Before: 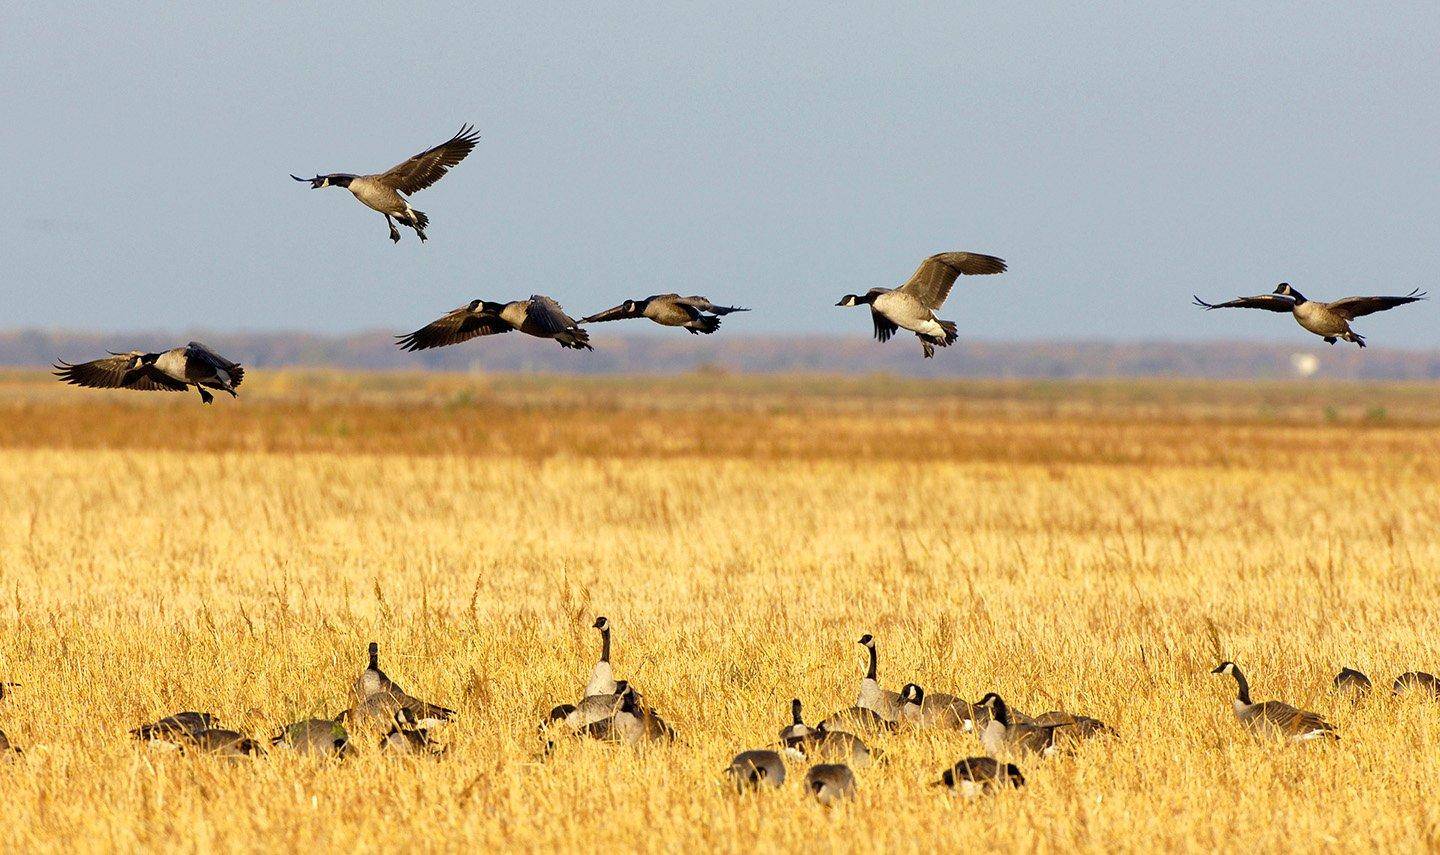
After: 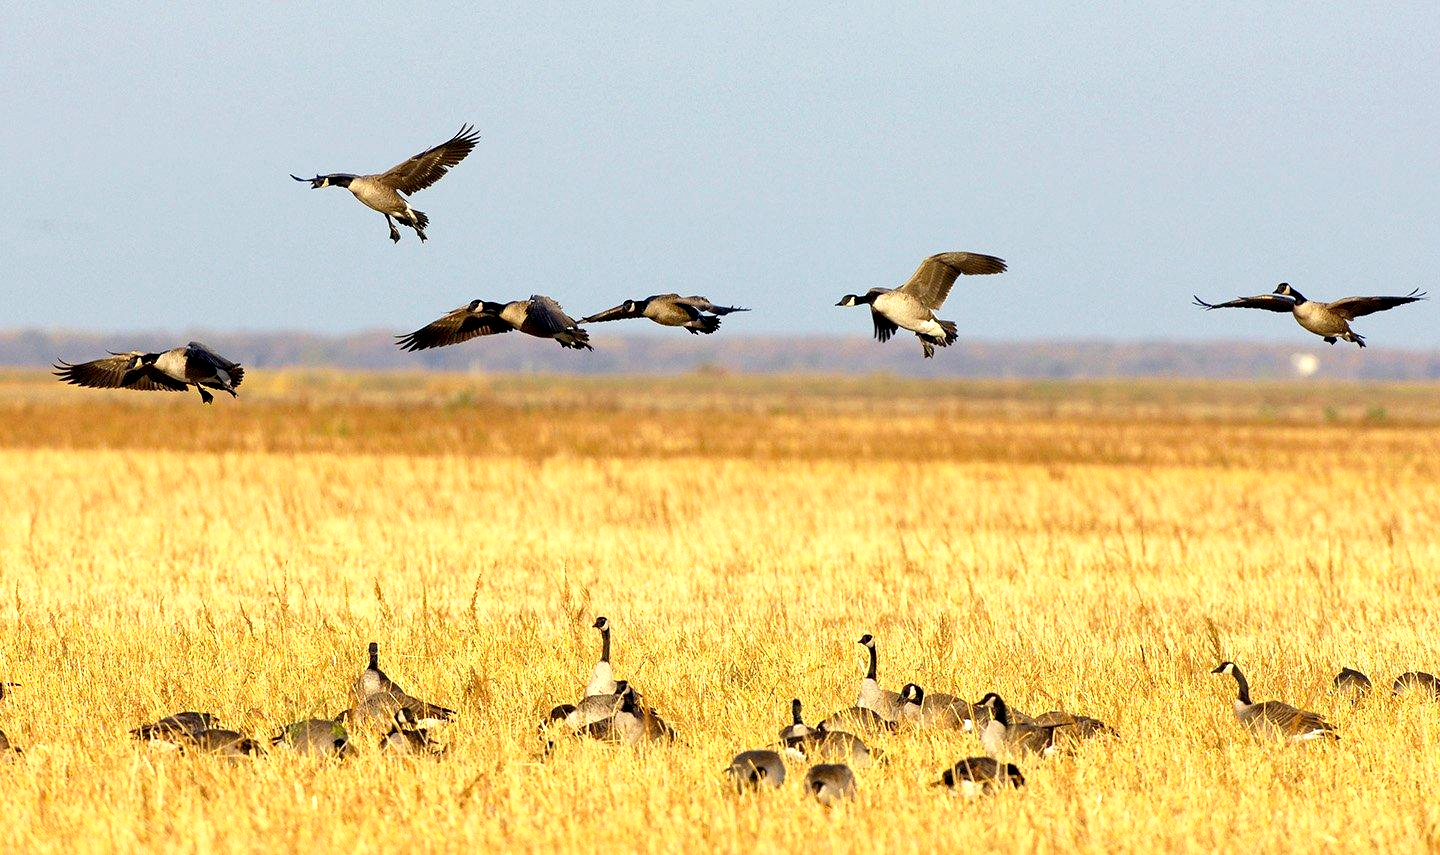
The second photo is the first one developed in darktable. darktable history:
exposure: black level correction 0.004, exposure 0.411 EV, compensate exposure bias true, compensate highlight preservation false
